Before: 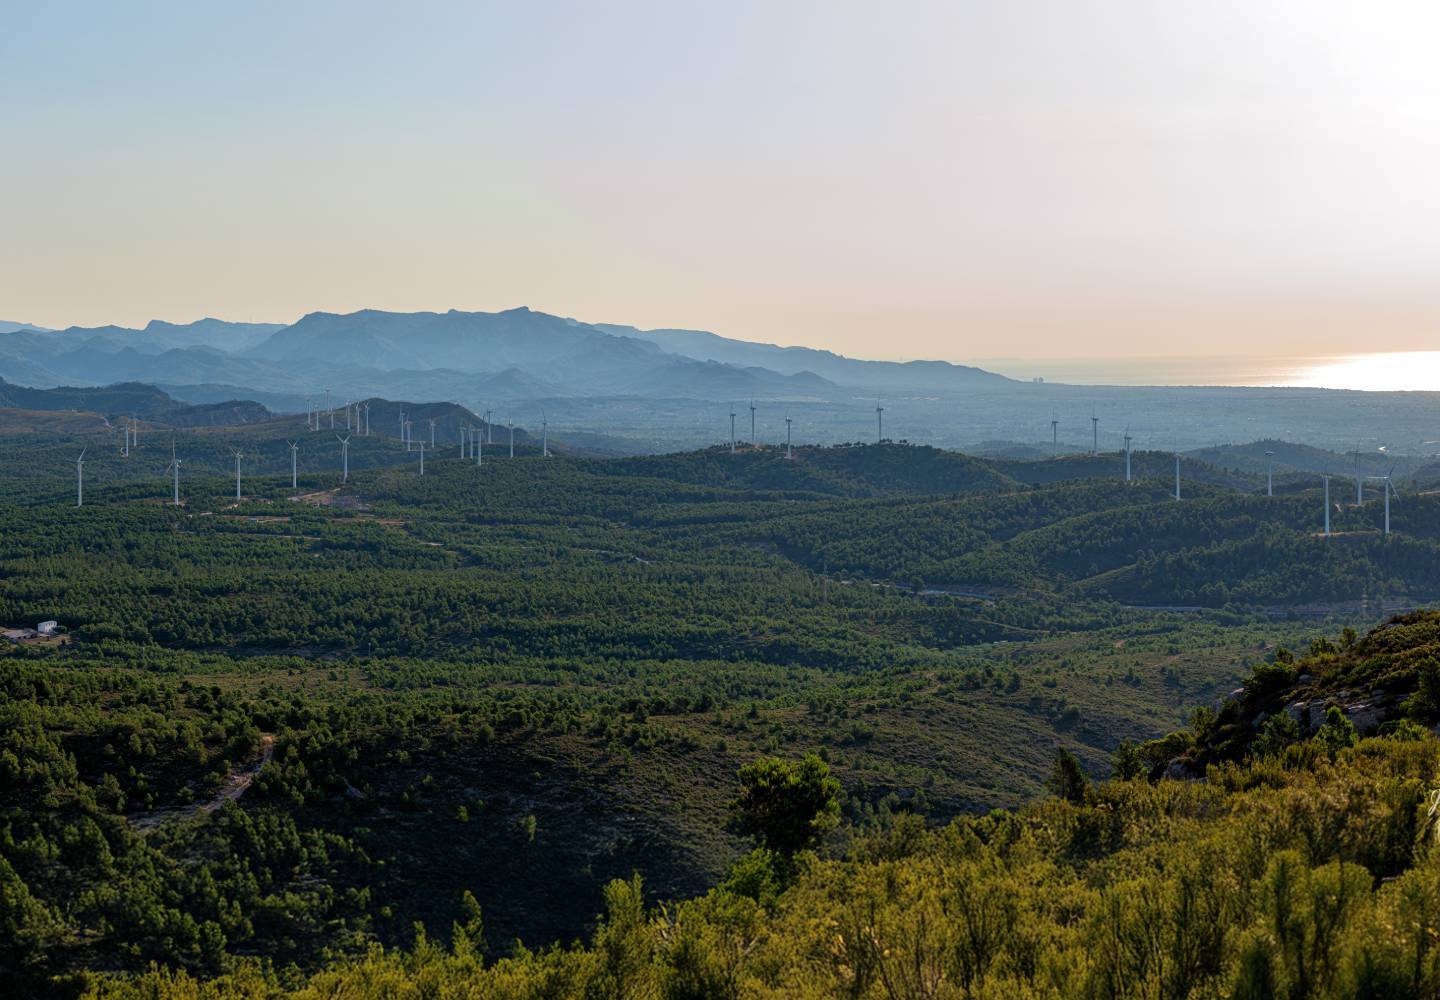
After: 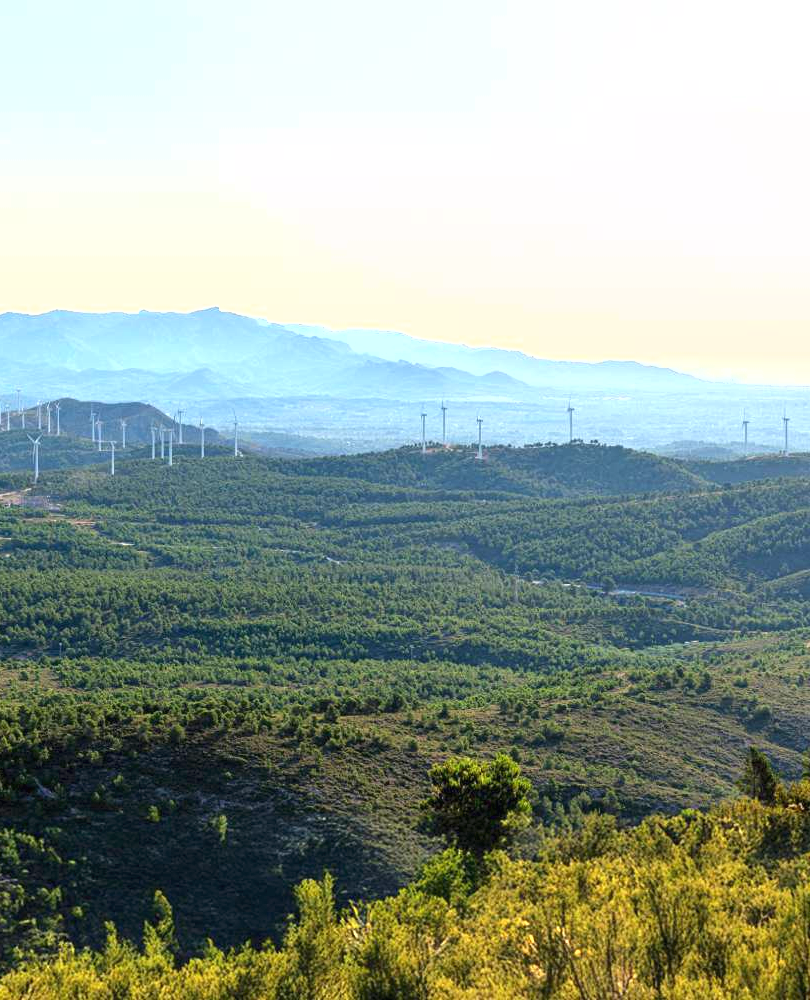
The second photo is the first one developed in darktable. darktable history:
crop: left 21.496%, right 22.254%
exposure: black level correction 0, exposure 1.675 EV, compensate exposure bias true, compensate highlight preservation false
fill light: on, module defaults
